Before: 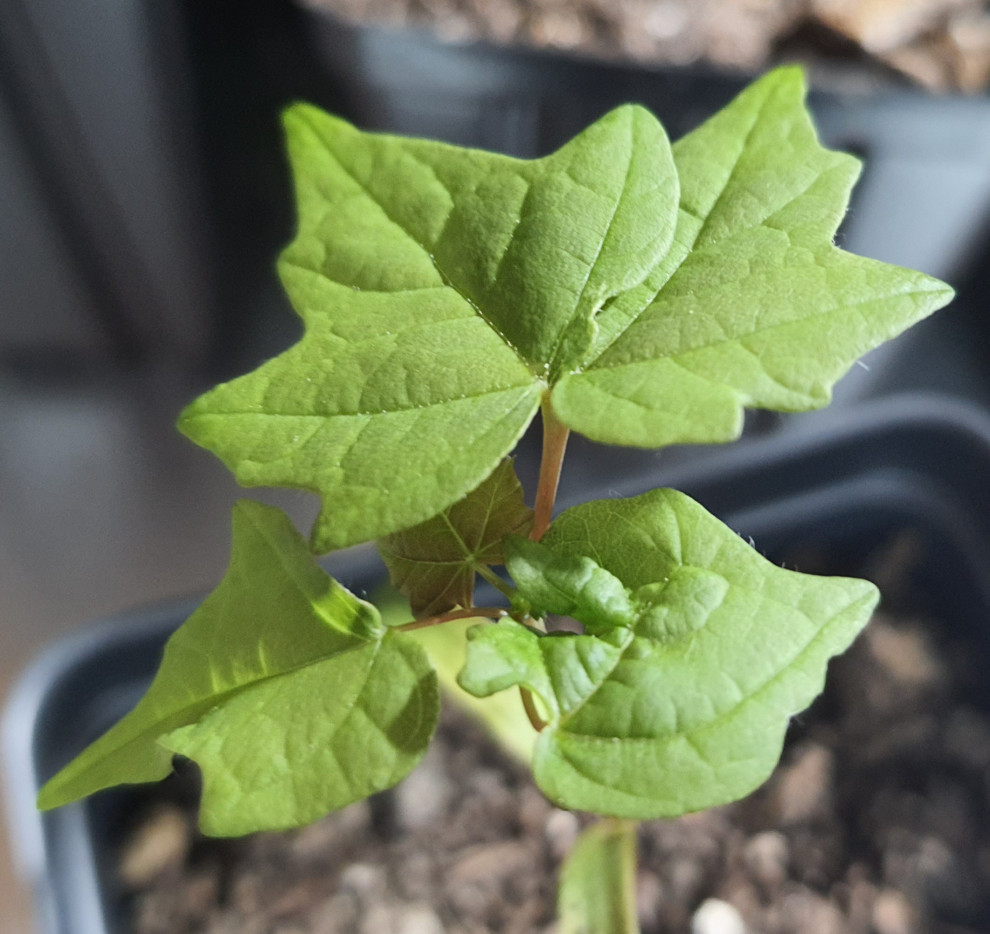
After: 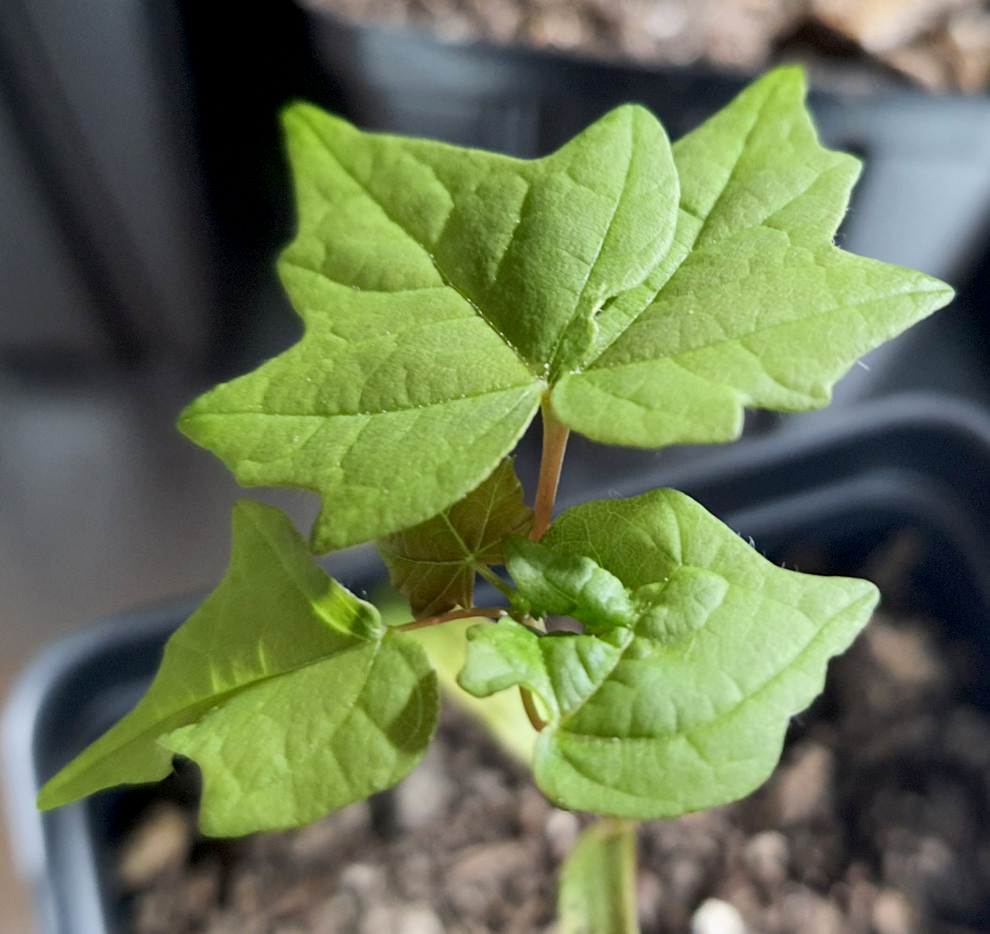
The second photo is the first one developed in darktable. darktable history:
white balance: emerald 1
exposure: black level correction 0.009, exposure 0.014 EV, compensate highlight preservation false
